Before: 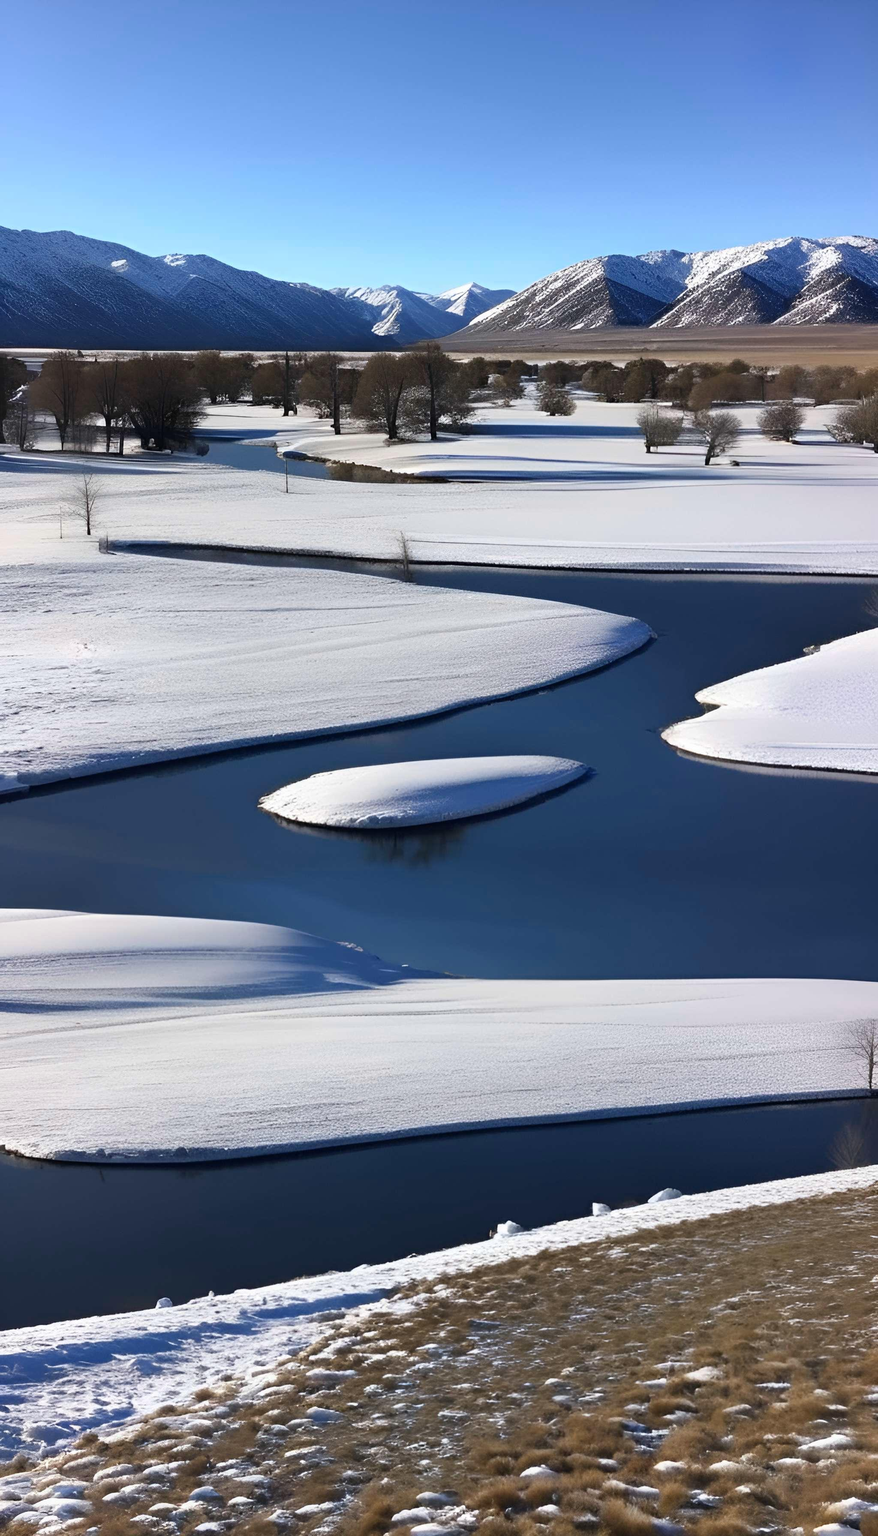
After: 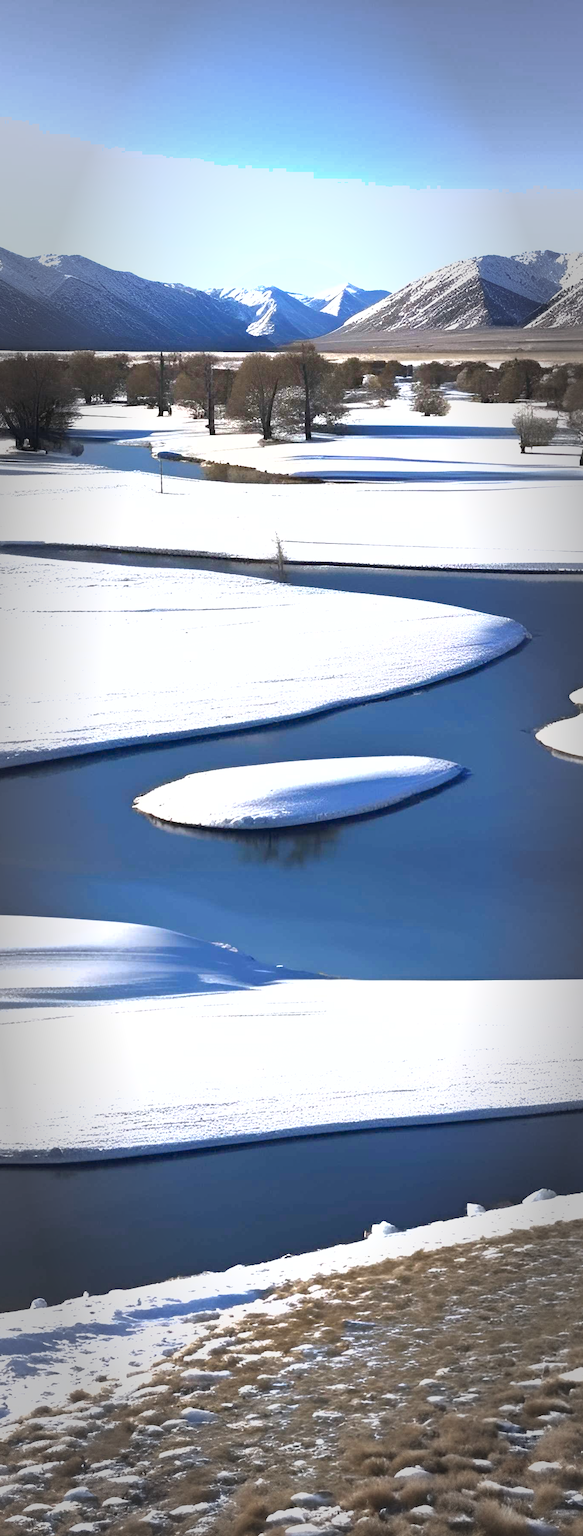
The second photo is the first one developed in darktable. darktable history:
exposure: black level correction 0, exposure 1.2 EV, compensate exposure bias true, compensate highlight preservation false
vignetting: fall-off start 66.42%, fall-off radius 39.85%, automatic ratio true, width/height ratio 0.67, unbound false
shadows and highlights: on, module defaults
crop and rotate: left 14.311%, right 19.153%
